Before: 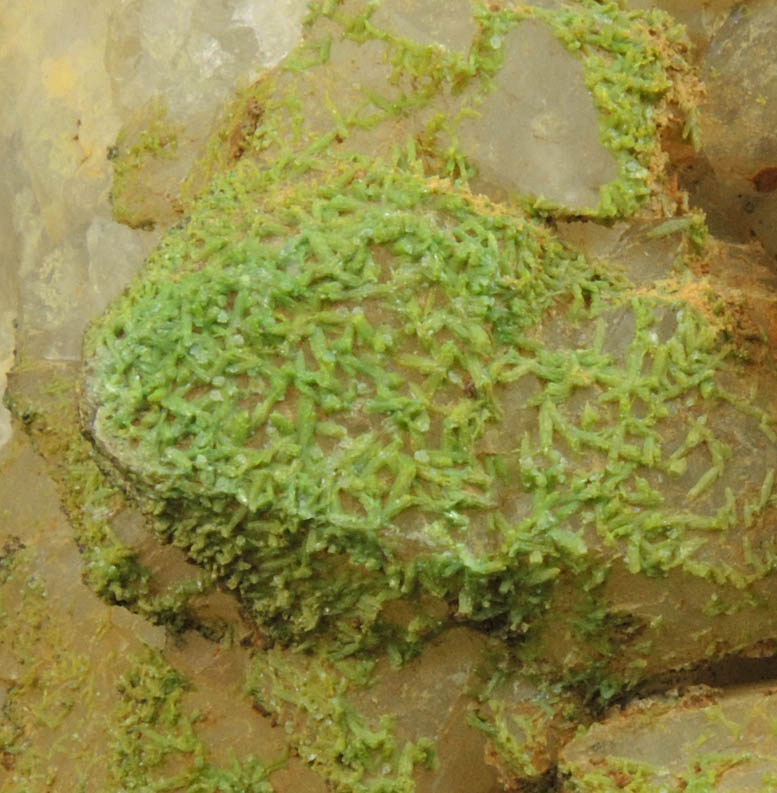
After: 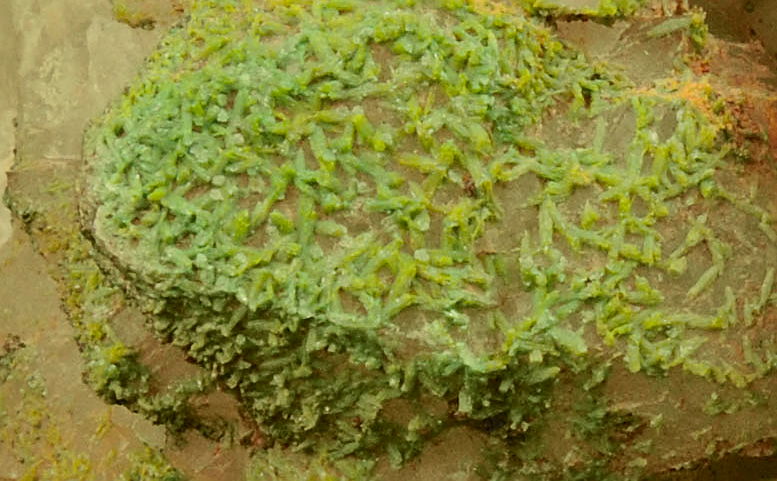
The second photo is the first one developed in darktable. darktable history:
crop and rotate: top 25.357%, bottom 13.942%
tone equalizer: on, module defaults
tone curve: curves: ch0 [(0, 0.018) (0.036, 0.038) (0.15, 0.131) (0.27, 0.247) (0.545, 0.561) (0.761, 0.761) (1, 0.919)]; ch1 [(0, 0) (0.179, 0.173) (0.322, 0.32) (0.429, 0.431) (0.502, 0.5) (0.519, 0.522) (0.562, 0.588) (0.625, 0.67) (0.711, 0.745) (1, 1)]; ch2 [(0, 0) (0.29, 0.295) (0.404, 0.436) (0.497, 0.499) (0.521, 0.523) (0.561, 0.605) (0.657, 0.655) (0.712, 0.764) (1, 1)], color space Lab, independent channels, preserve colors none
shadows and highlights: shadows 32, highlights -32, soften with gaussian
sharpen: on, module defaults
